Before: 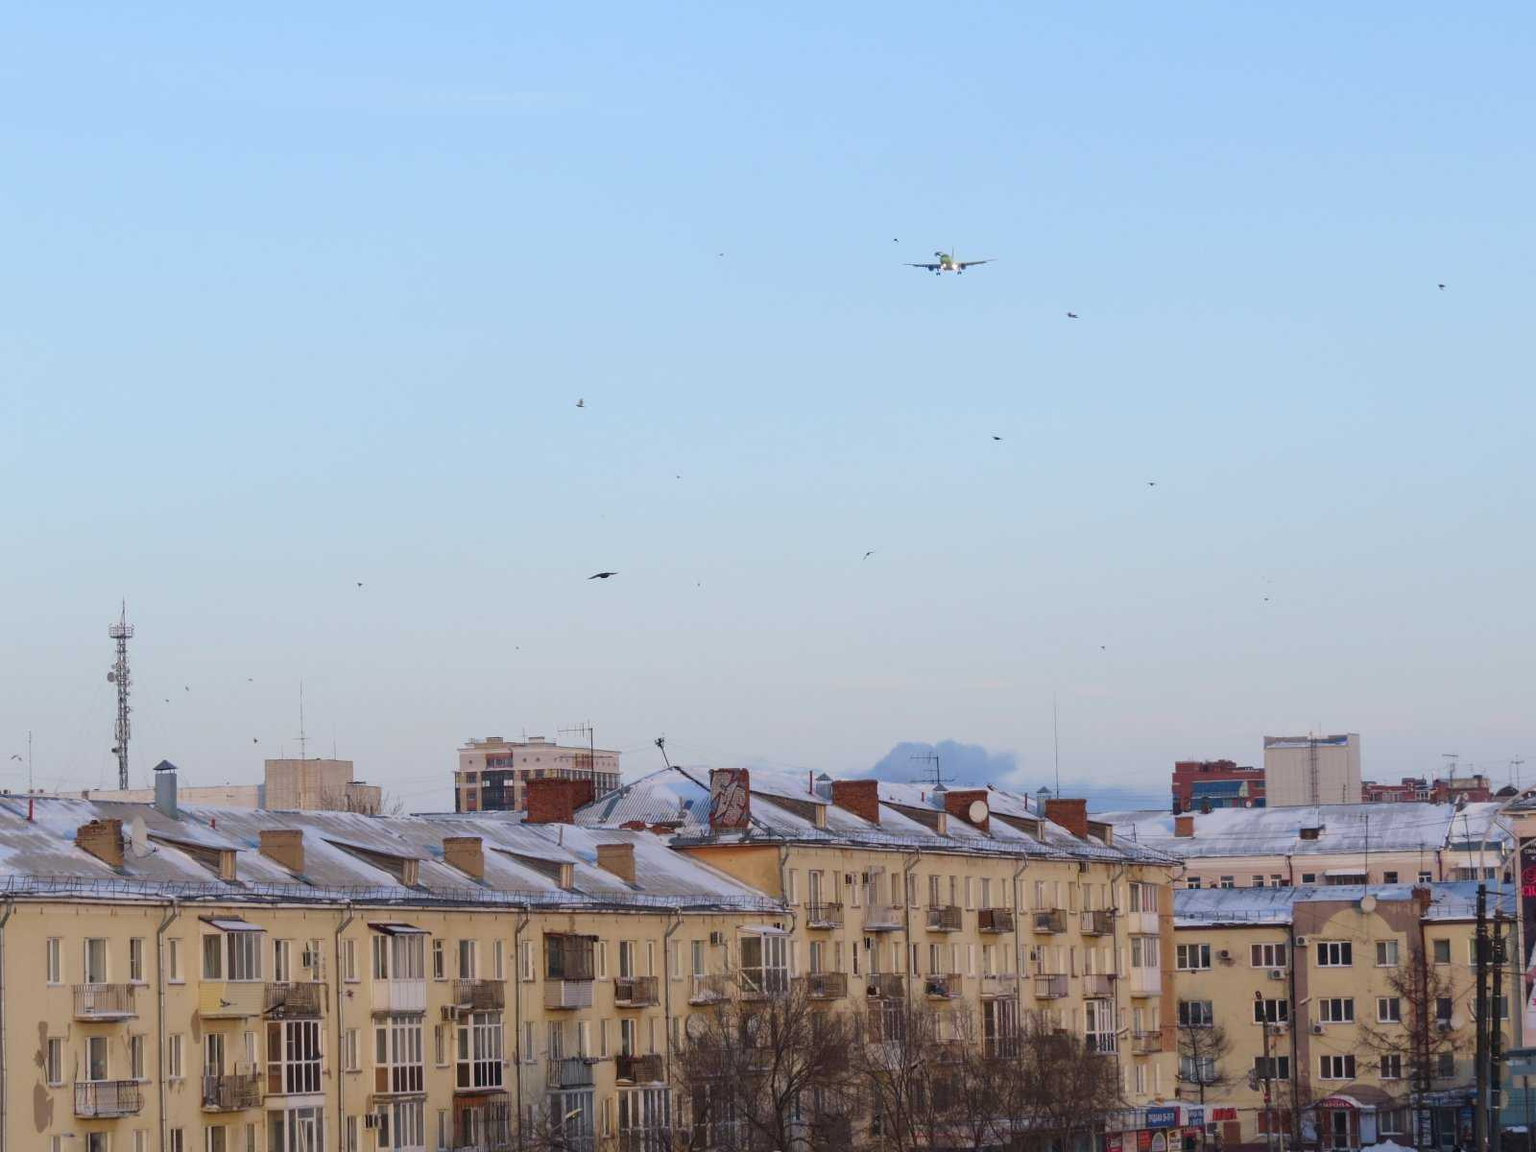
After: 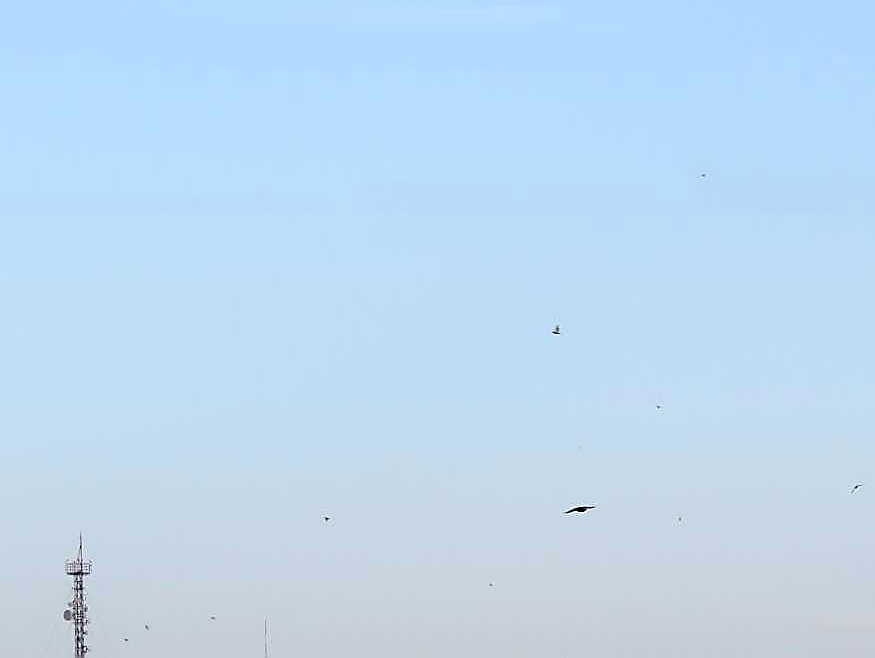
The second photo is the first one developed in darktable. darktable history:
crop and rotate: left 3.047%, top 7.509%, right 42.236%, bottom 37.598%
sharpen: radius 1.4, amount 1.25, threshold 0.7
rgb levels: levels [[0.029, 0.461, 0.922], [0, 0.5, 1], [0, 0.5, 1]]
